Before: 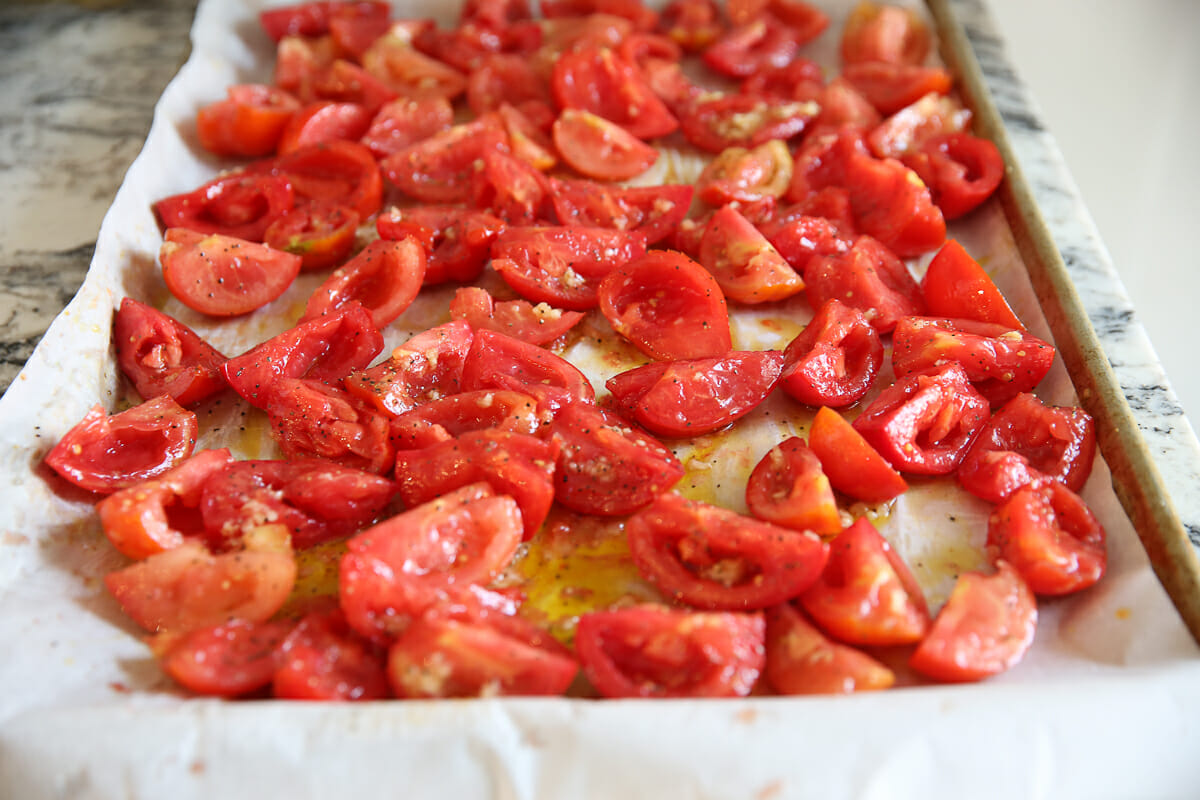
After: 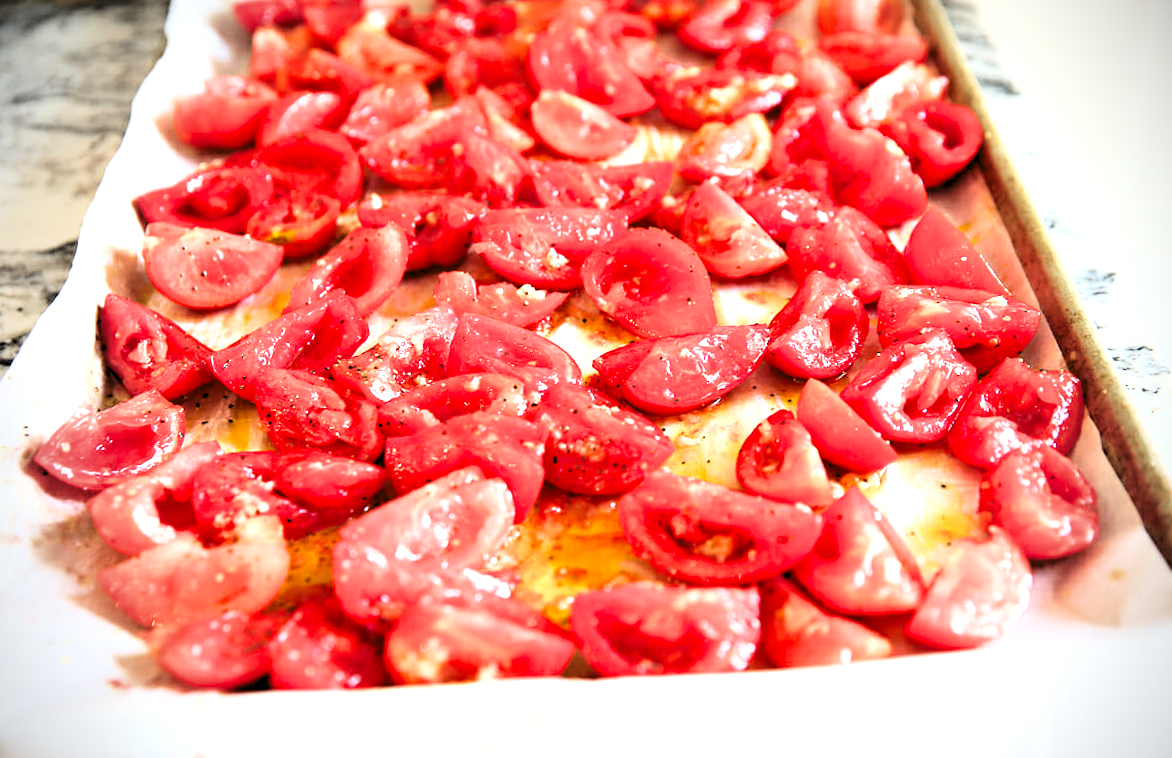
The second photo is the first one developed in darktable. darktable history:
exposure: black level correction 0.001, exposure 1.129 EV, compensate exposure bias true, compensate highlight preservation false
color correction: saturation 1.1
rotate and perspective: rotation -2°, crop left 0.022, crop right 0.978, crop top 0.049, crop bottom 0.951
filmic rgb: hardness 4.17, contrast 1.364, color science v6 (2022)
vignetting: fall-off start 71.74%
levels: levels [0.182, 0.542, 0.902]
contrast brightness saturation: saturation 0.13
